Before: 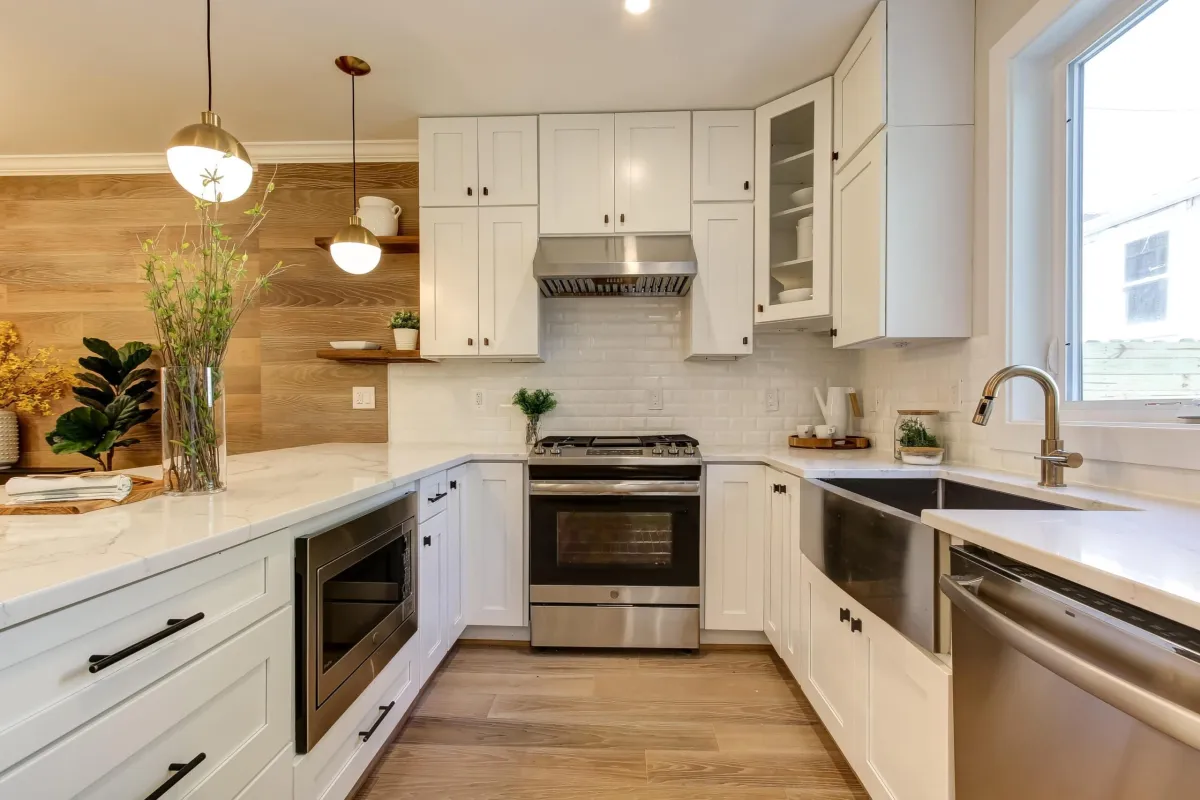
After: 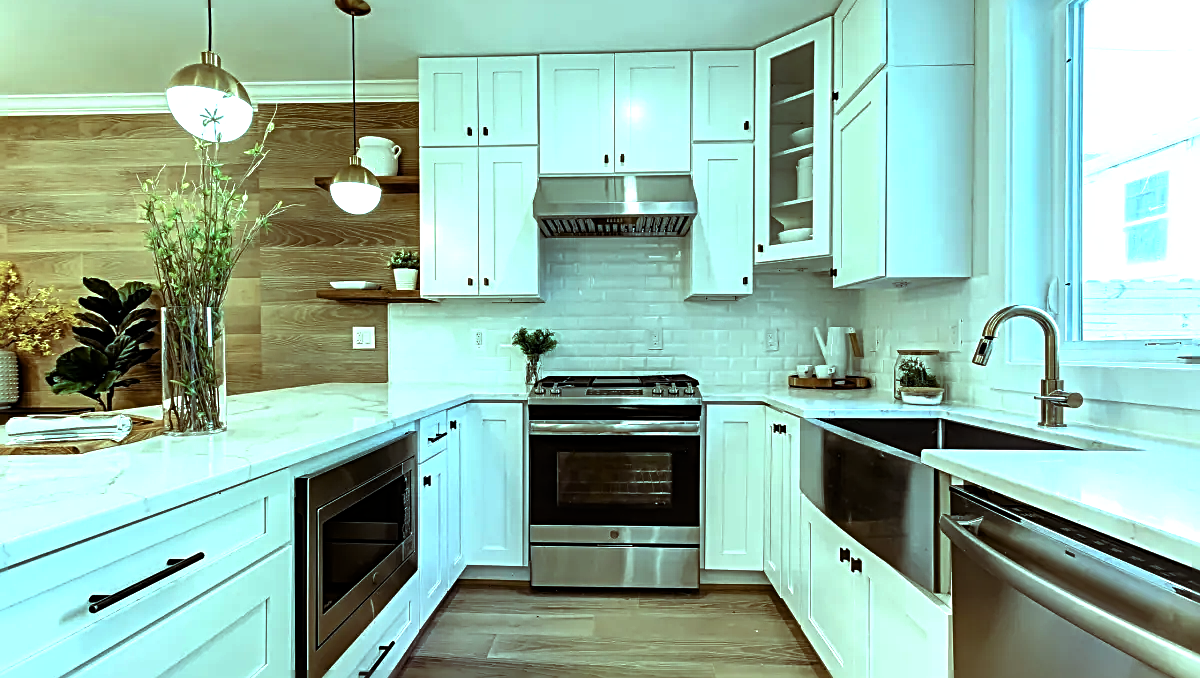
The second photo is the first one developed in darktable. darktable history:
color balance rgb: highlights gain › luminance -32.834%, highlights gain › chroma 5.55%, highlights gain › hue 216.73°, perceptual saturation grading › global saturation 20%, perceptual saturation grading › highlights -24.879%, perceptual saturation grading › shadows 23.917%
levels: levels [0, 0.618, 1]
tone equalizer: -8 EV -0.73 EV, -7 EV -0.68 EV, -6 EV -0.604 EV, -5 EV -0.381 EV, -3 EV 0.393 EV, -2 EV 0.6 EV, -1 EV 0.687 EV, +0 EV 0.736 EV
crop: top 7.562%, bottom 7.645%
sharpen: radius 2.818, amount 0.704
exposure: black level correction -0.002, exposure 0.532 EV, compensate highlight preservation false
